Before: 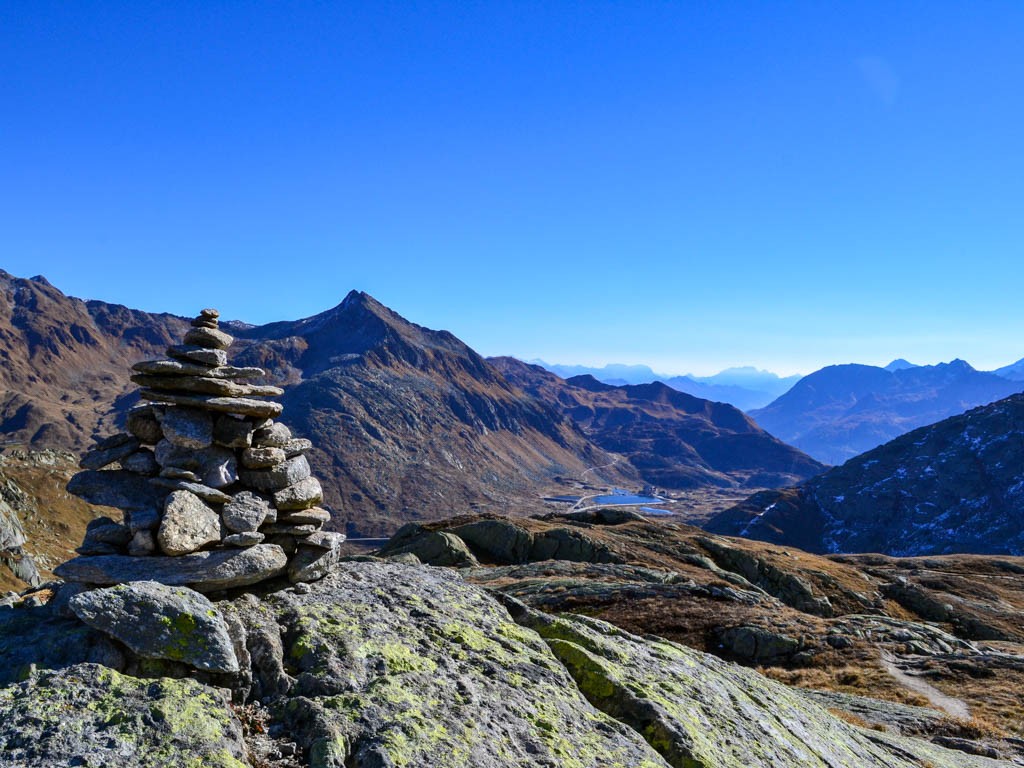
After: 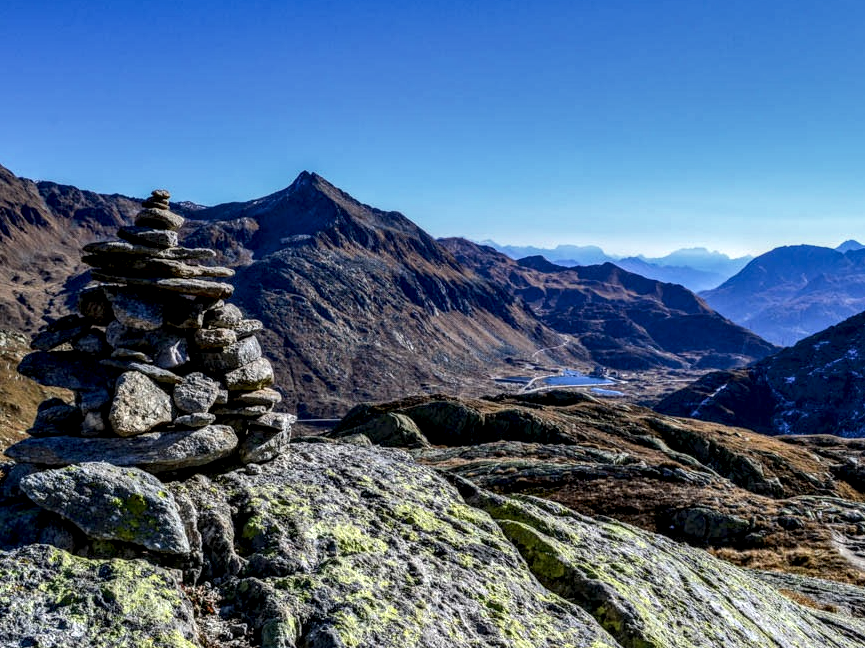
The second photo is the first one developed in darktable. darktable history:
local contrast: highlights 0%, shadows 0%, detail 182%
crop and rotate: left 4.842%, top 15.51%, right 10.668%
graduated density: rotation -0.352°, offset 57.64
